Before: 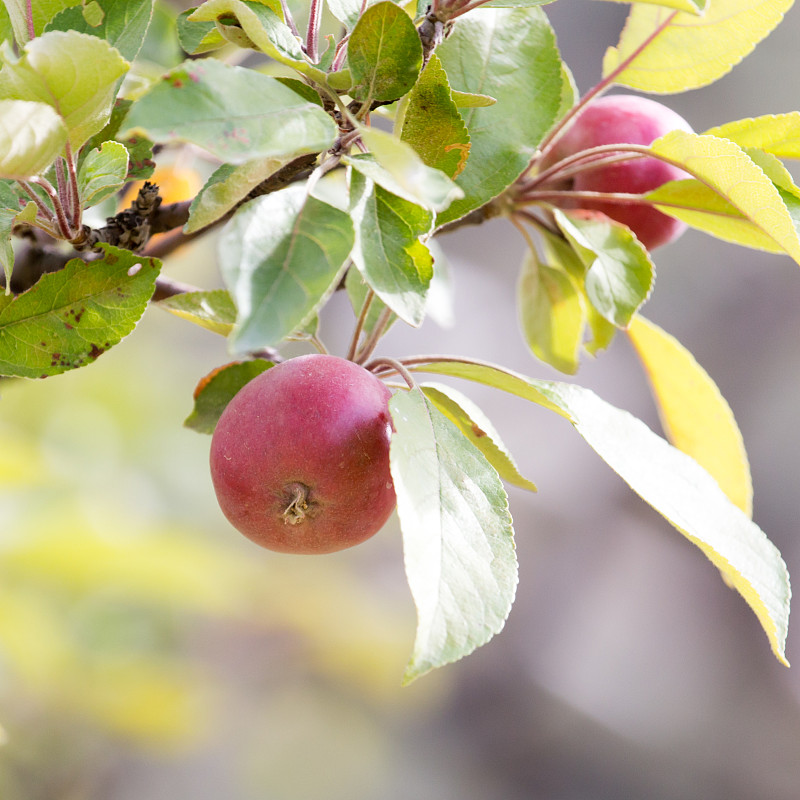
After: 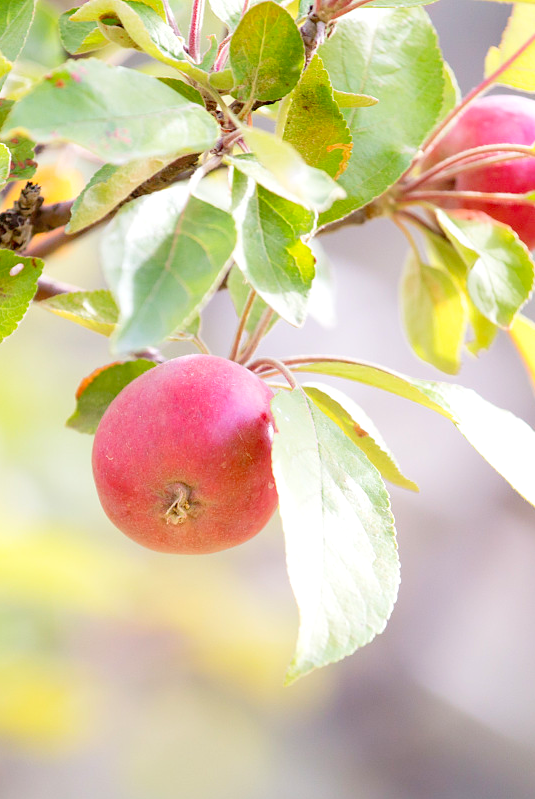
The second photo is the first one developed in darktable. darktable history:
crop and rotate: left 14.876%, right 18.219%
levels: levels [0, 0.397, 0.955]
